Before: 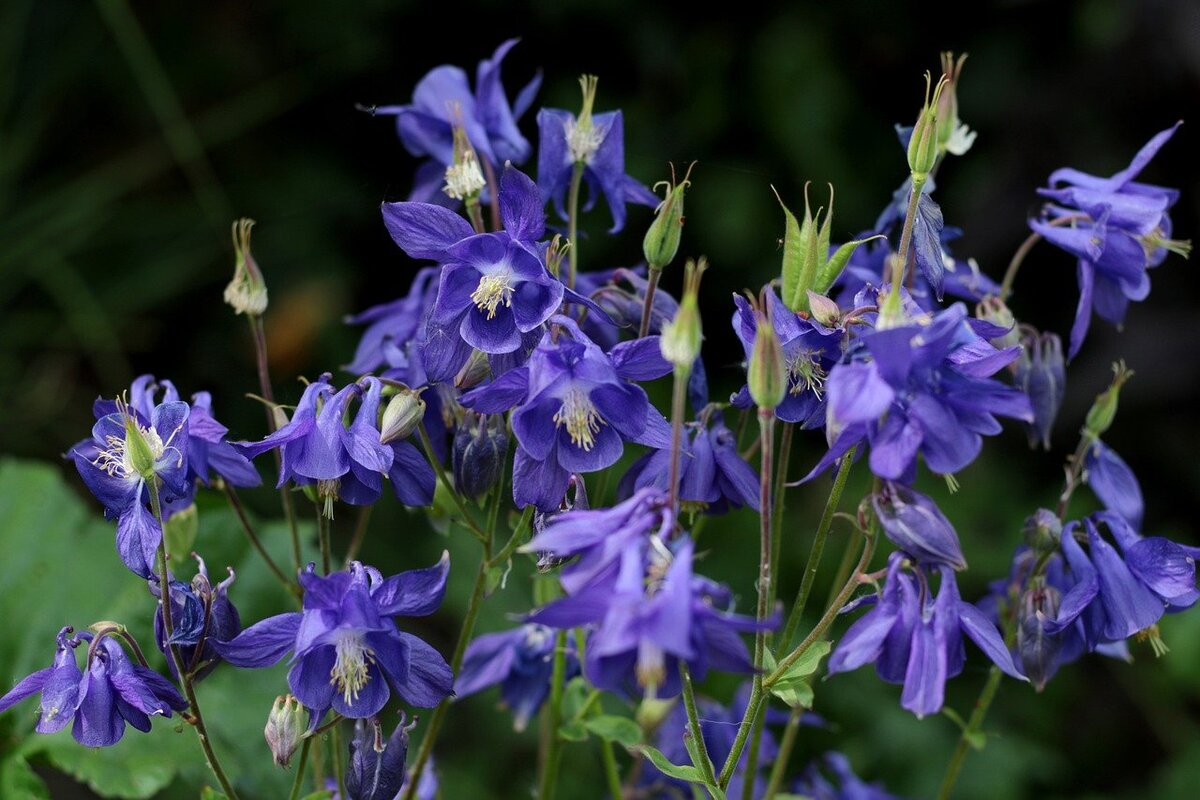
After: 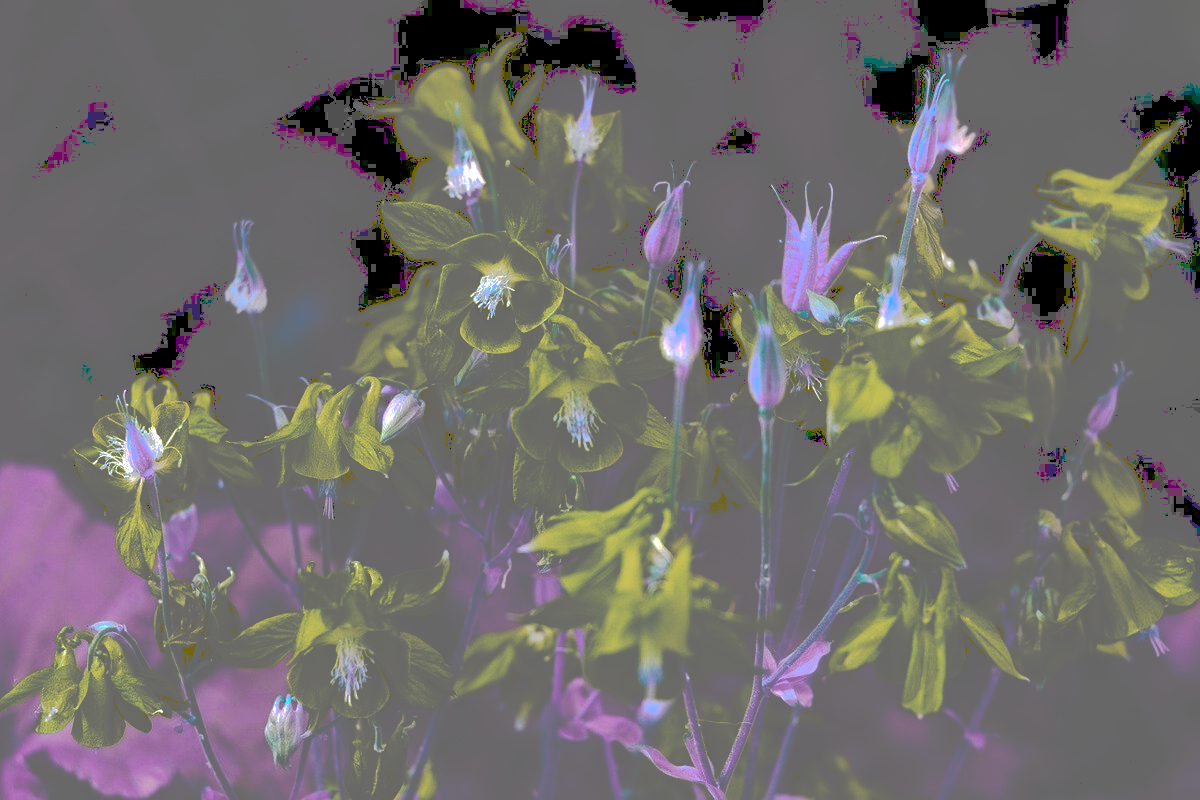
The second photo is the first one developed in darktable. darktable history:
color balance rgb: perceptual saturation grading › global saturation 19.334%, hue shift 179.02°, perceptual brilliance grading › global brilliance 14.244%, perceptual brilliance grading › shadows -35.641%, global vibrance 49.252%, contrast 0.759%
tone curve: curves: ch0 [(0, 0) (0.003, 0.43) (0.011, 0.433) (0.025, 0.434) (0.044, 0.436) (0.069, 0.439) (0.1, 0.442) (0.136, 0.446) (0.177, 0.449) (0.224, 0.454) (0.277, 0.462) (0.335, 0.488) (0.399, 0.524) (0.468, 0.566) (0.543, 0.615) (0.623, 0.666) (0.709, 0.718) (0.801, 0.761) (0.898, 0.801) (1, 1)], preserve colors none
exposure: compensate highlight preservation false
